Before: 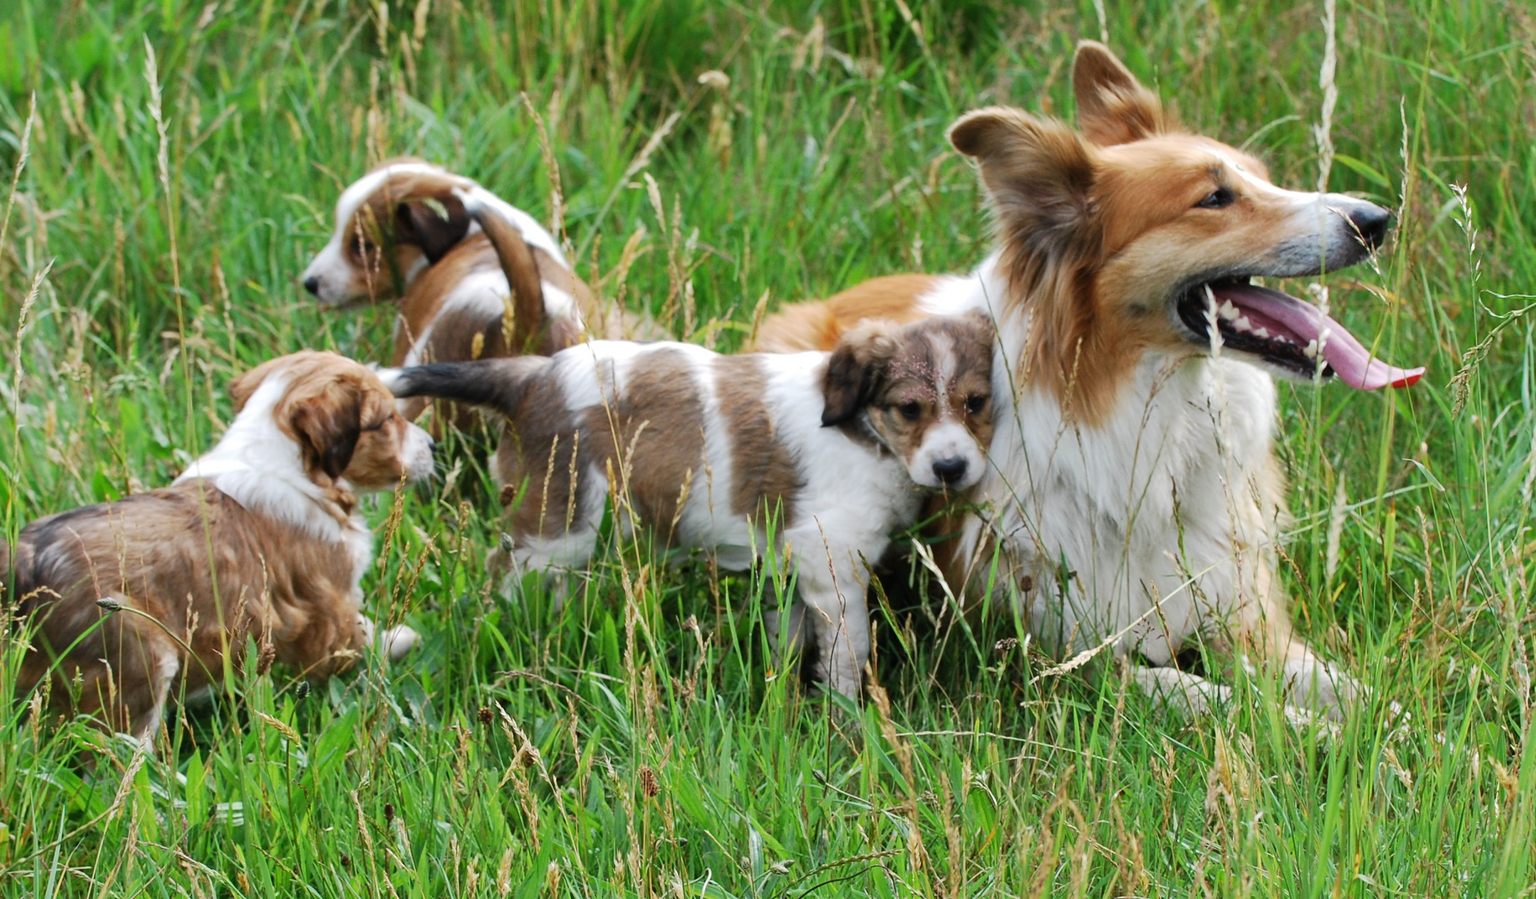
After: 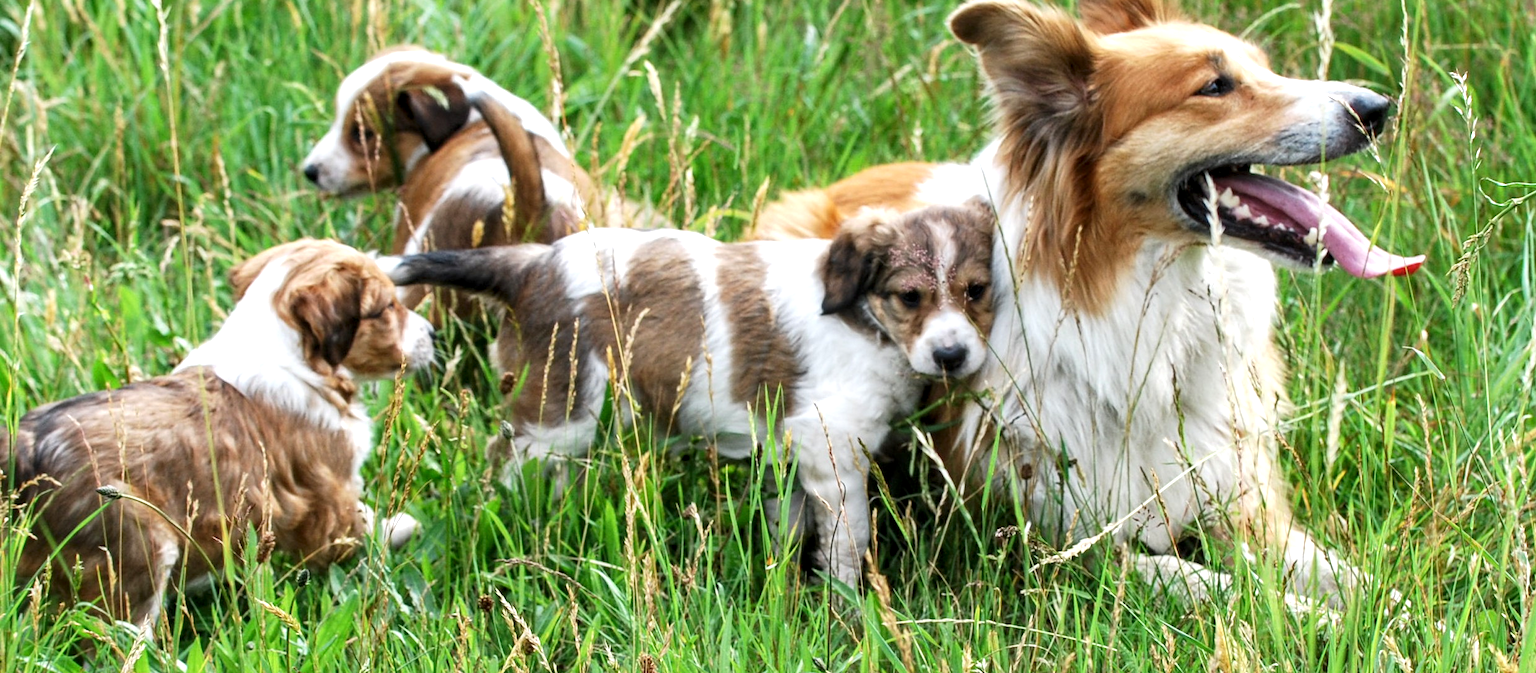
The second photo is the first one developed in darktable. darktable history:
local contrast: highlights 40%, shadows 60%, detail 136%, midtone range 0.514
crop and rotate: top 12.5%, bottom 12.5%
exposure: black level correction 0, exposure 0.5 EV, compensate exposure bias true, compensate highlight preservation false
